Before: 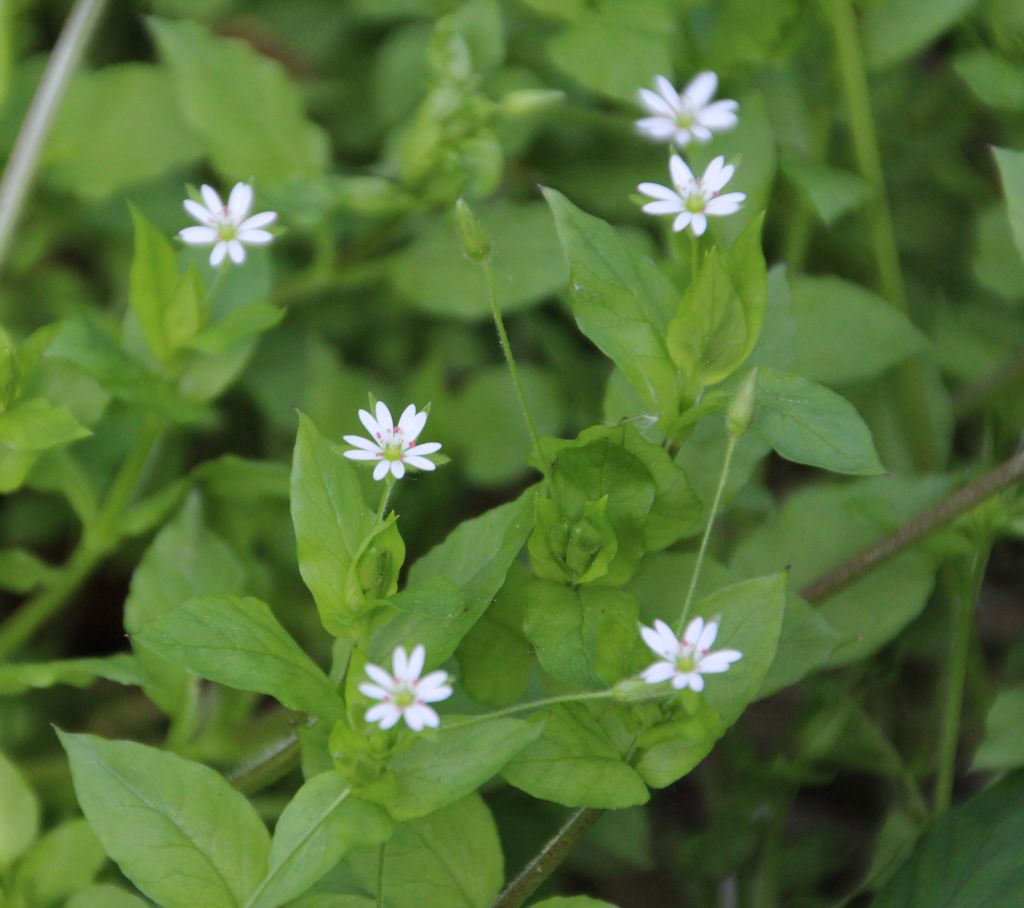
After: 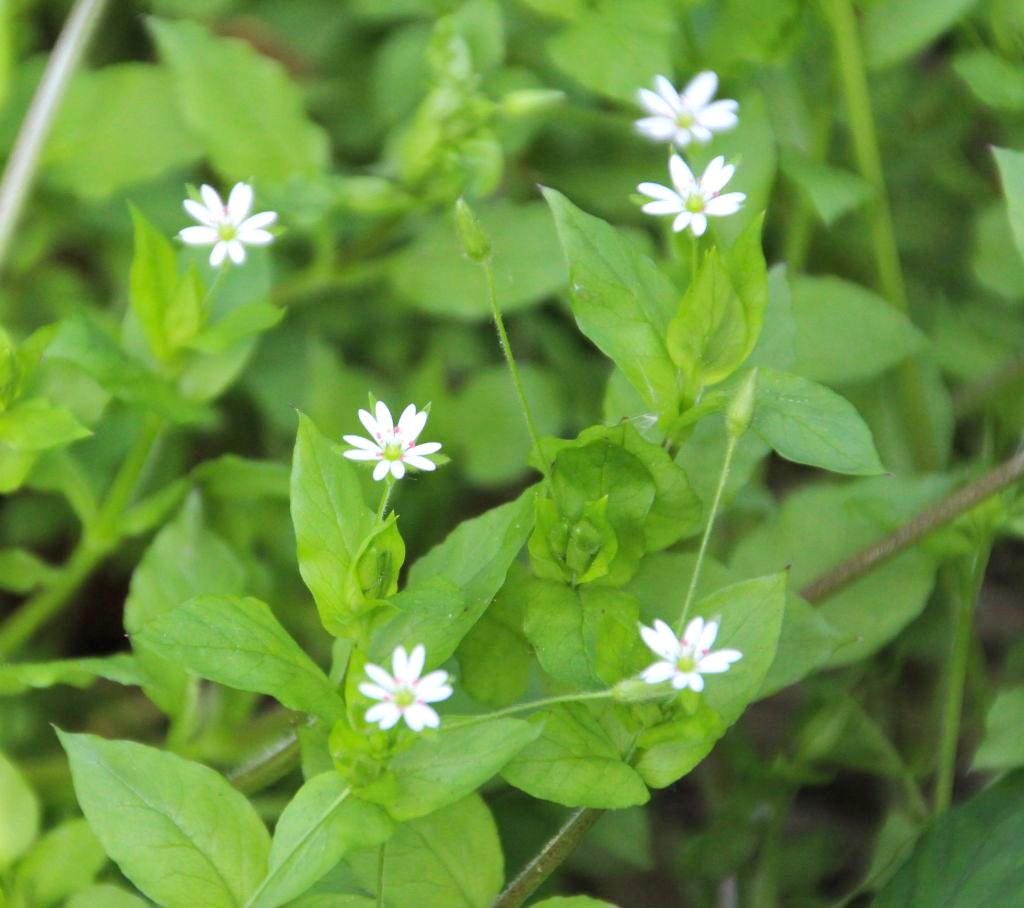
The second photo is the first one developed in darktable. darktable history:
contrast brightness saturation: contrast 0.074, brightness 0.081, saturation 0.177
exposure: black level correction 0.001, exposure 0.499 EV, compensate highlight preservation false
